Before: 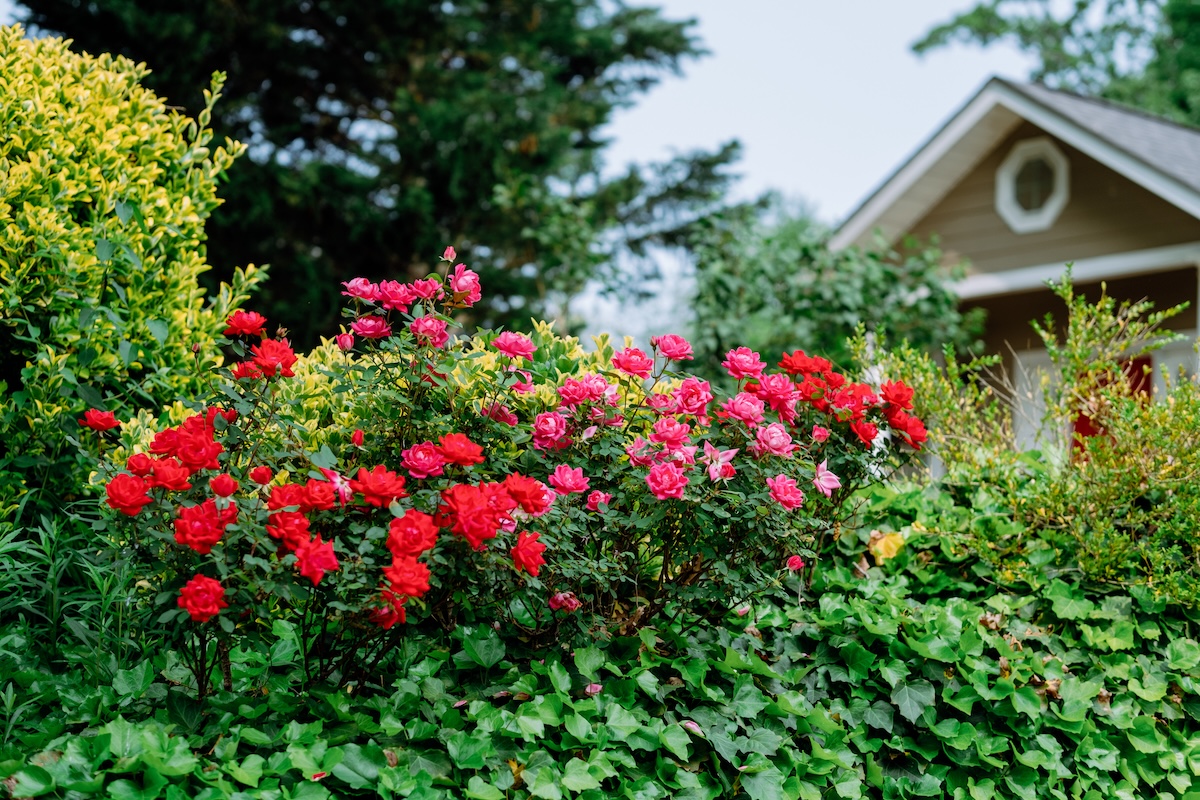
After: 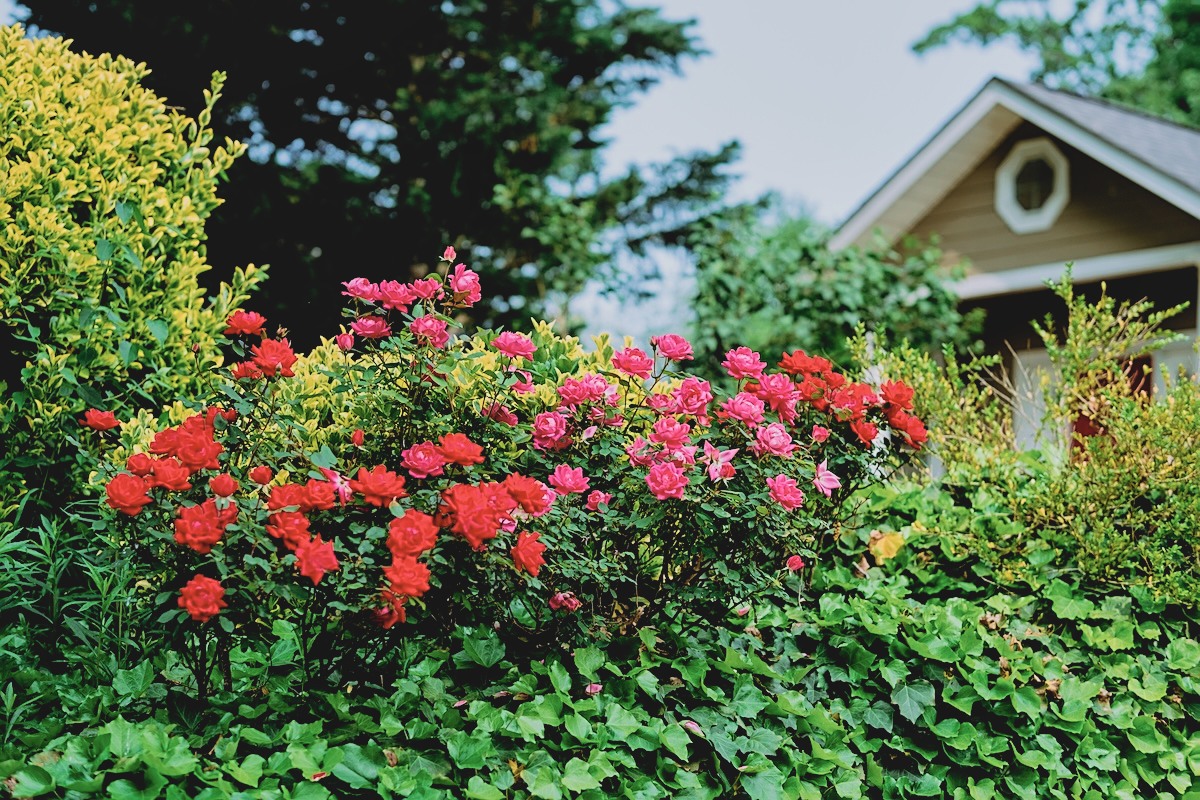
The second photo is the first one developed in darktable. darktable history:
filmic rgb: black relative exposure -5.05 EV, white relative exposure 3.53 EV, hardness 3.17, contrast 1.202, highlights saturation mix -29.74%
sharpen: on, module defaults
velvia: strength 45.63%
local contrast: mode bilateral grid, contrast 20, coarseness 49, detail 120%, midtone range 0.2
contrast brightness saturation: contrast -0.146, brightness 0.051, saturation -0.132
exposure: compensate highlight preservation false
